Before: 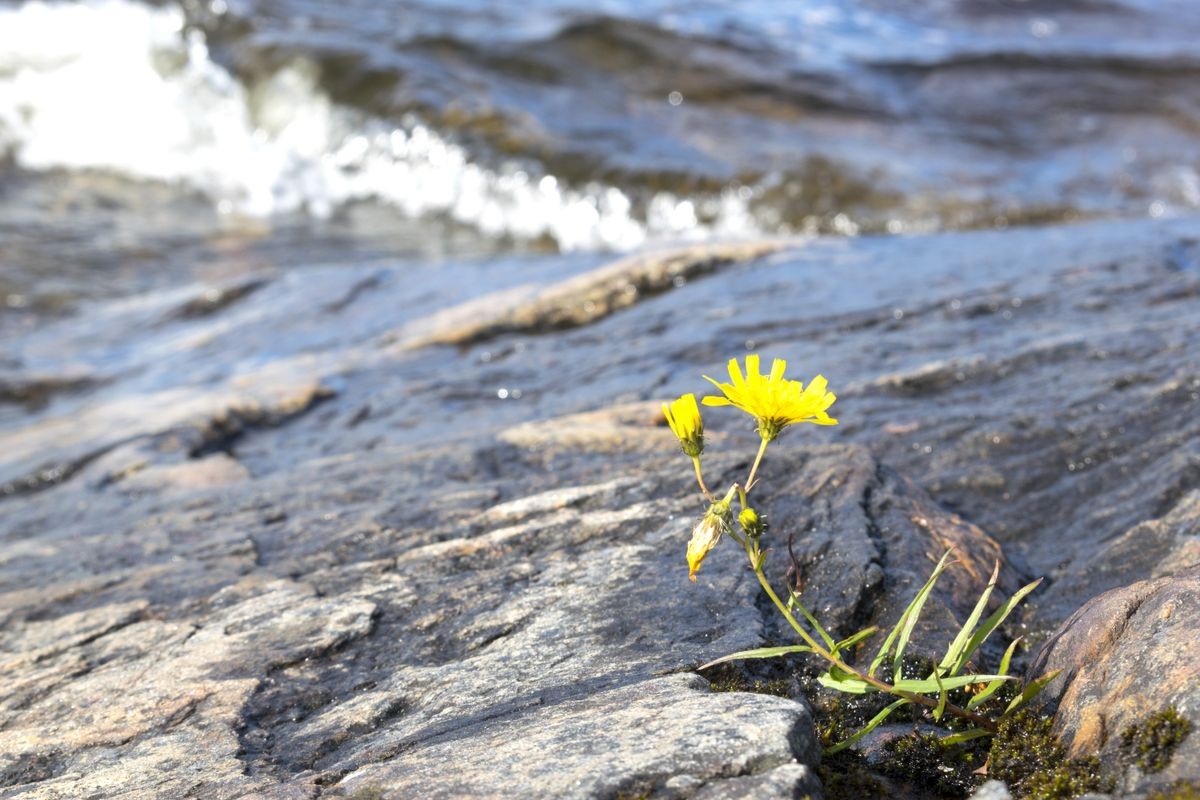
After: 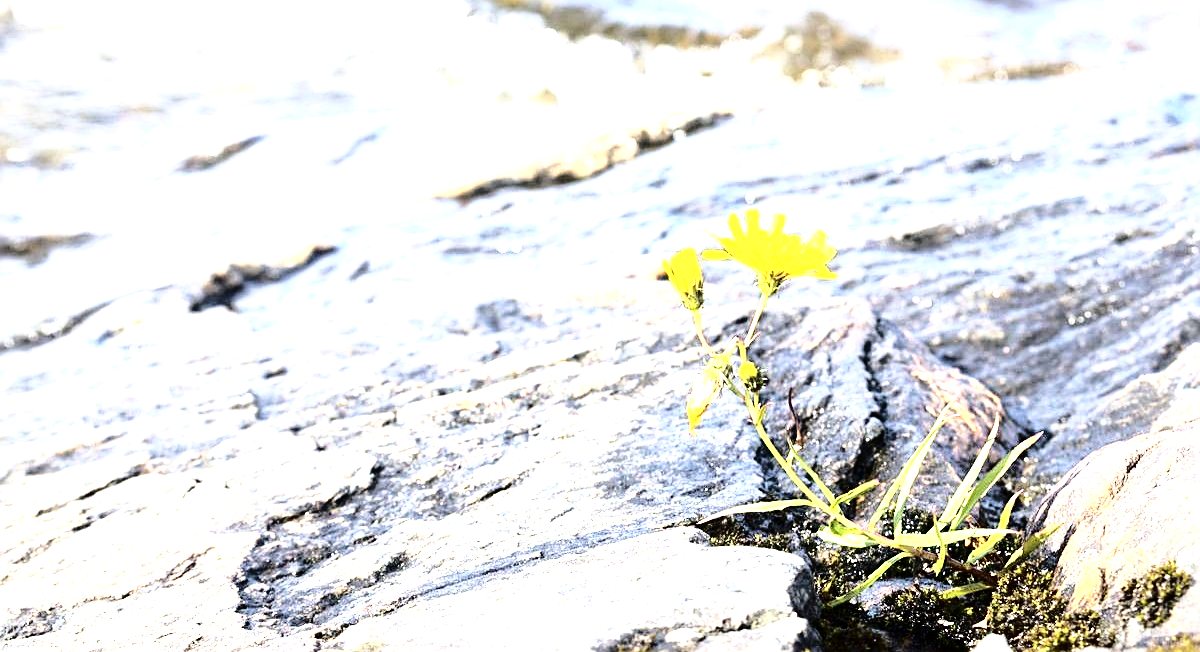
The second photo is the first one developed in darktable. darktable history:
velvia: on, module defaults
crop and rotate: top 18.465%
shadows and highlights: shadows 25.38, highlights -25.37
sharpen: on, module defaults
contrast brightness saturation: saturation -0.101
tone equalizer: -8 EV -1.11 EV, -7 EV -1.05 EV, -6 EV -0.901 EV, -5 EV -0.613 EV, -3 EV 0.568 EV, -2 EV 0.872 EV, -1 EV 0.992 EV, +0 EV 1.06 EV, edges refinement/feathering 500, mask exposure compensation -1.57 EV, preserve details no
tone curve: curves: ch0 [(0, 0) (0.003, 0.003) (0.011, 0.005) (0.025, 0.008) (0.044, 0.012) (0.069, 0.02) (0.1, 0.031) (0.136, 0.047) (0.177, 0.088) (0.224, 0.141) (0.277, 0.222) (0.335, 0.32) (0.399, 0.425) (0.468, 0.524) (0.543, 0.623) (0.623, 0.716) (0.709, 0.796) (0.801, 0.88) (0.898, 0.959) (1, 1)], color space Lab, independent channels, preserve colors none
exposure: exposure 1.094 EV, compensate highlight preservation false
